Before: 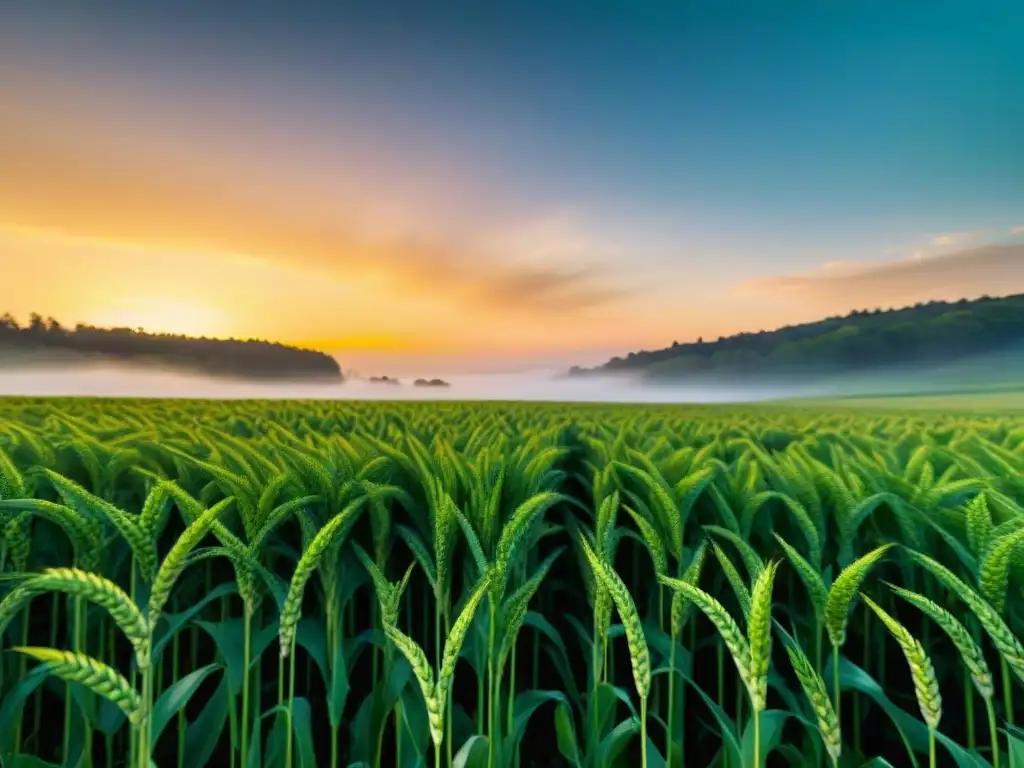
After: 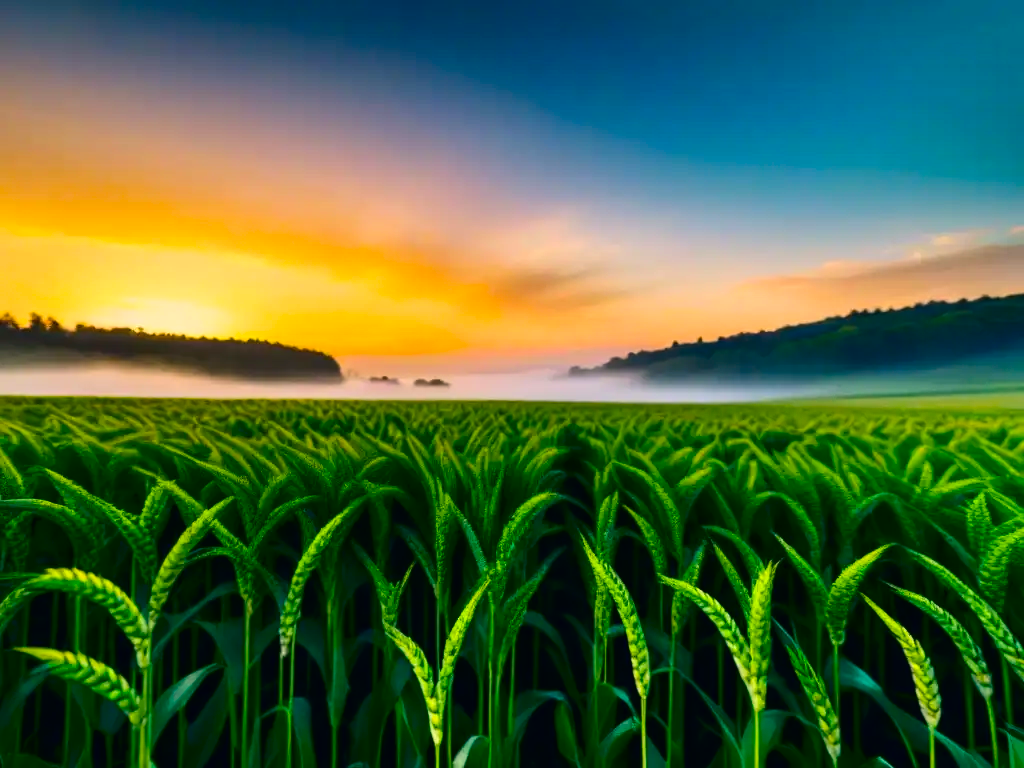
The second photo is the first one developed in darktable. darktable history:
contrast brightness saturation: contrast 0.188, brightness -0.105, saturation 0.208
tone equalizer: edges refinement/feathering 500, mask exposure compensation -1.57 EV, preserve details no
color correction: highlights a* 5.45, highlights b* 5.3, shadows a* -4.72, shadows b* -5.24
color balance rgb: power › luminance -3.521%, power › hue 144.09°, perceptual saturation grading › global saturation 25.099%, global vibrance 12.308%
